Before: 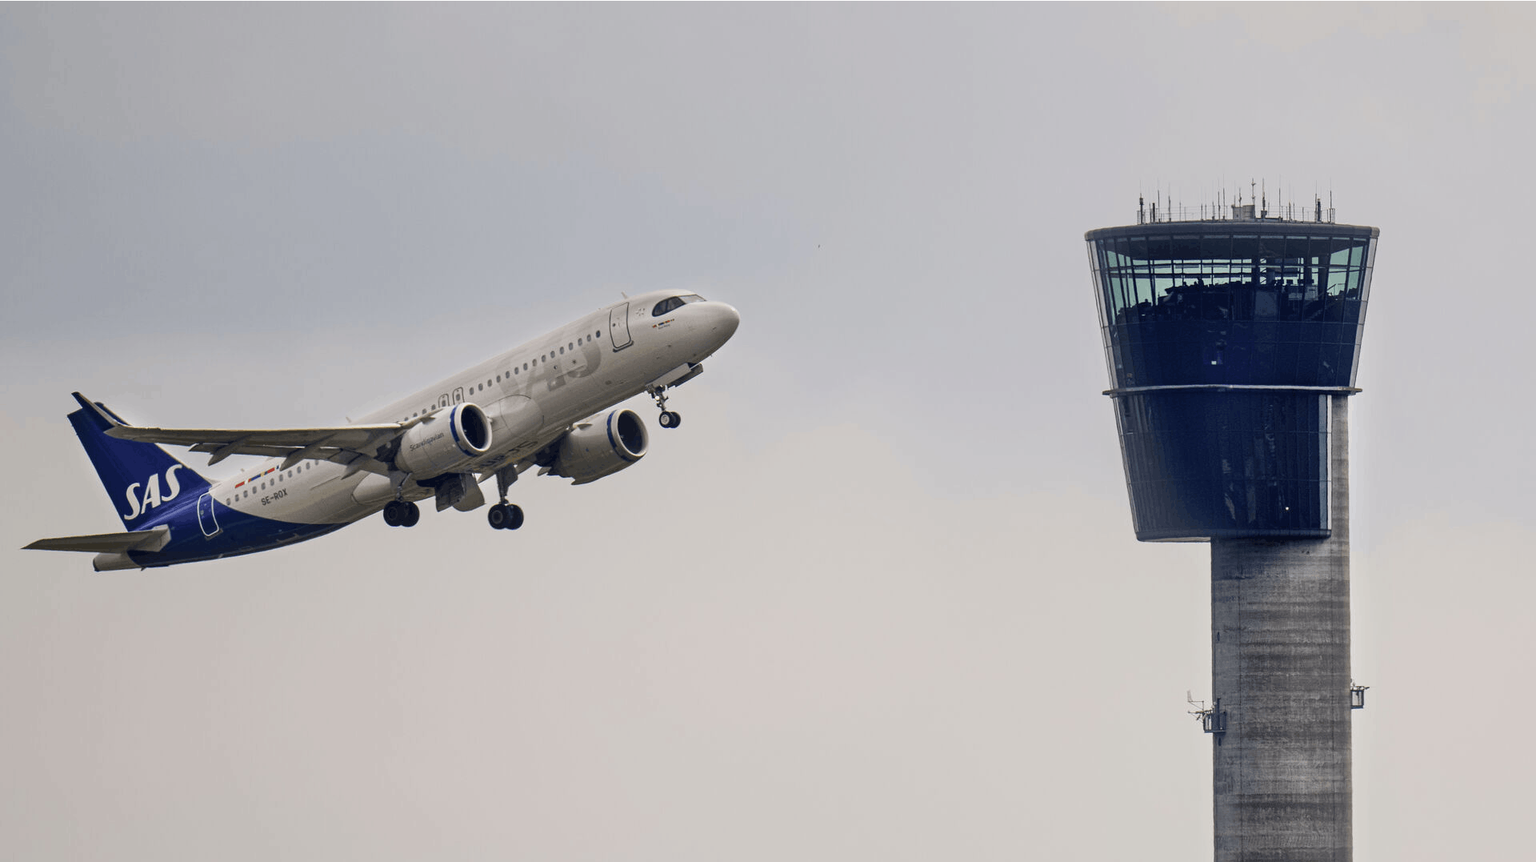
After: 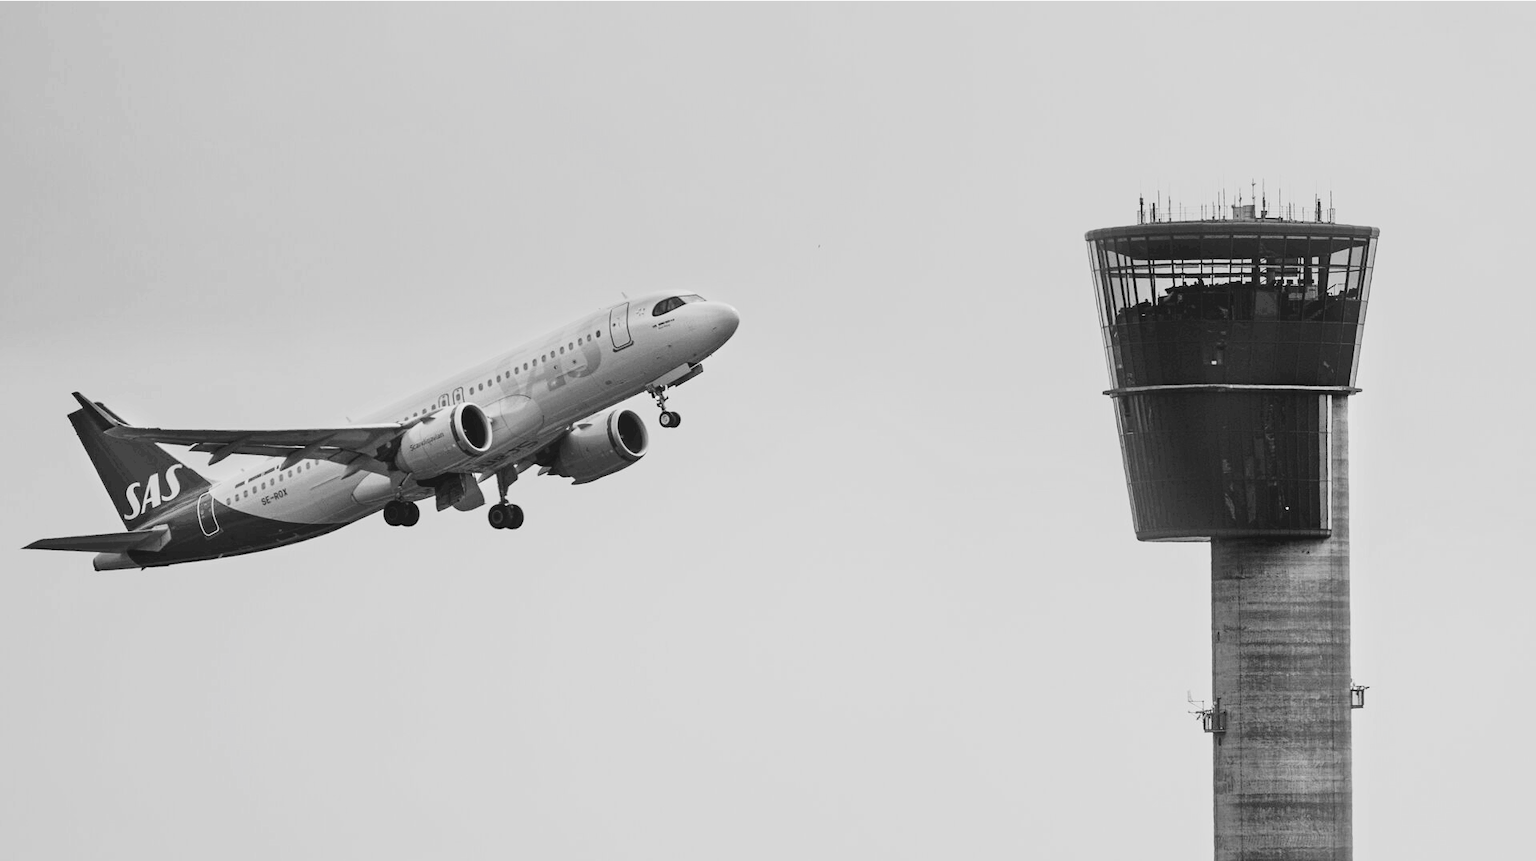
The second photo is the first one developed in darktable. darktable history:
tone curve: curves: ch0 [(0, 0) (0.003, 0.059) (0.011, 0.059) (0.025, 0.057) (0.044, 0.055) (0.069, 0.057) (0.1, 0.083) (0.136, 0.128) (0.177, 0.185) (0.224, 0.242) (0.277, 0.308) (0.335, 0.383) (0.399, 0.468) (0.468, 0.547) (0.543, 0.632) (0.623, 0.71) (0.709, 0.801) (0.801, 0.859) (0.898, 0.922) (1, 1)], preserve colors none
color look up table: target L [88.82, 89.88, 88.82, 70.73, 67.49, 48.84, 63.6, 40.45, 43.46, 18.94, 23.22, 200.55, 80.24, 70.35, 57.48, 60.17, 65.49, 54.37, 41.14, 34.03, 31.74, 27.98, 19.87, 9.594, 88.47, 90.94, 77.34, 64.99, 71.1, 78.07, 88.82, 88.82, 85.63, 47.64, 50.17, 60.56, 32.32, 17.06, 25.32, 8.248, 95.84, 95.14, 90.94, 88.12, 68.87, 57.87, 38.24, 39.9, 15.79], target a [-0.001, 0, -0.001, 0, 0.001, 0, 0, 0.001, 0.001, 0, 0, 0, -0.003, 0, 0, -0.001, 0.001, 0, 0, 0, 0.001, 0 ×4, -0.001, -0.002, 0.001, 0, -0.002, -0.001, -0.001, 0, 0, 0.001, 0, 0.001, 0, 0, 0, -0.001, -0.002, -0.001, -0.001, 0, 0, 0, 0.001, 0], target b [0.001, 0, 0.001, 0.002, -0.005, -0.003, 0.002, -0.003, -0.003, 0, -0.003, 0, 0.023, 0.002, 0.002, 0.02, -0.004, 0.002, 0.002, -0.003, -0.003, 0.001, -0.002, -0.002, 0, 0.001, 0.023, -0.004, 0.002, 0.023, 0.001, 0.001, 0.001, 0.002, -0.003, 0.002, -0.003, 0, -0.002, 0.004, 0.001, 0.023, 0.001, 0.022, 0.002, 0.002, 0.001, -0.003, -0.002], num patches 49
